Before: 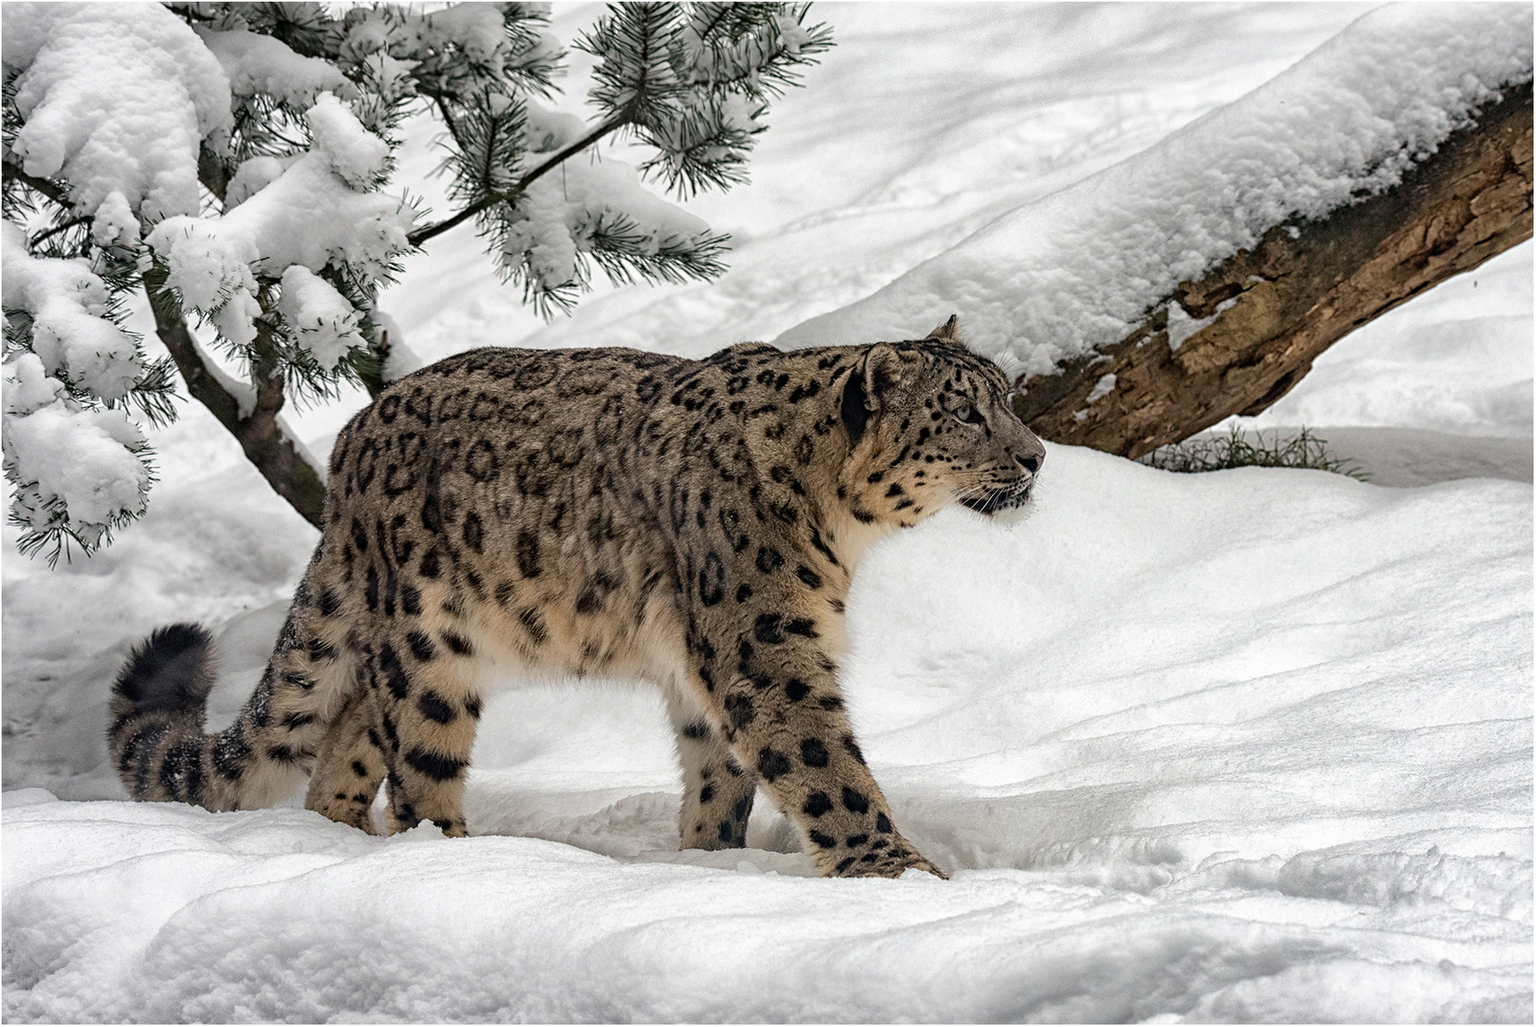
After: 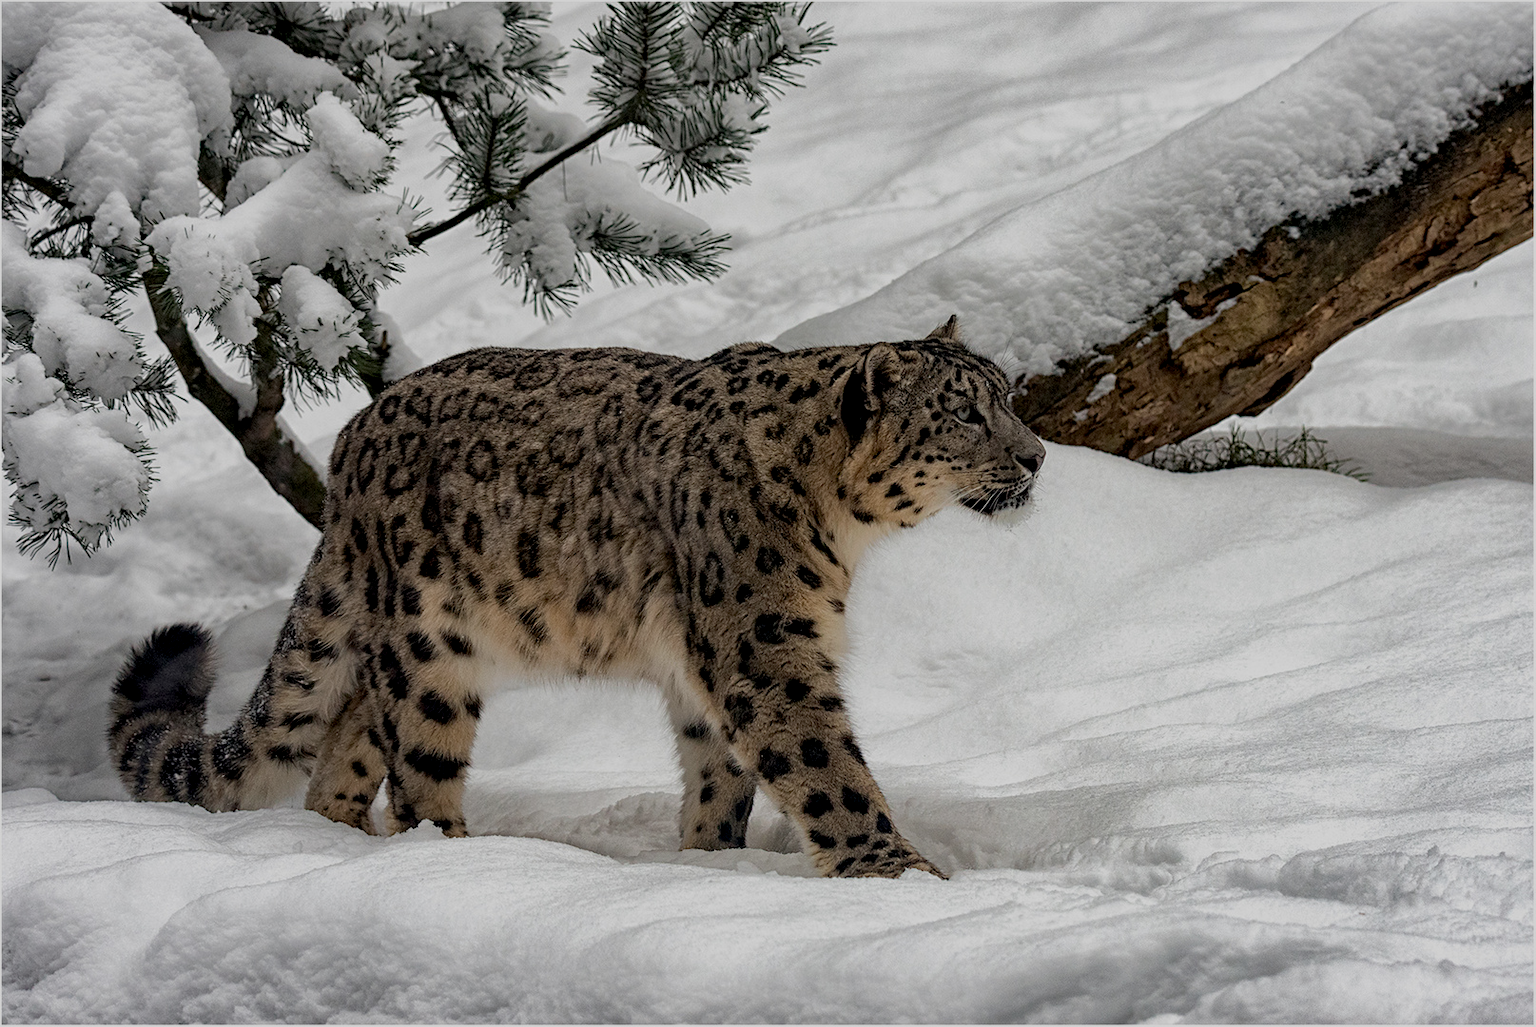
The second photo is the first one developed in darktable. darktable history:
exposure: black level correction 0.009, exposure -0.632 EV, compensate highlight preservation false
